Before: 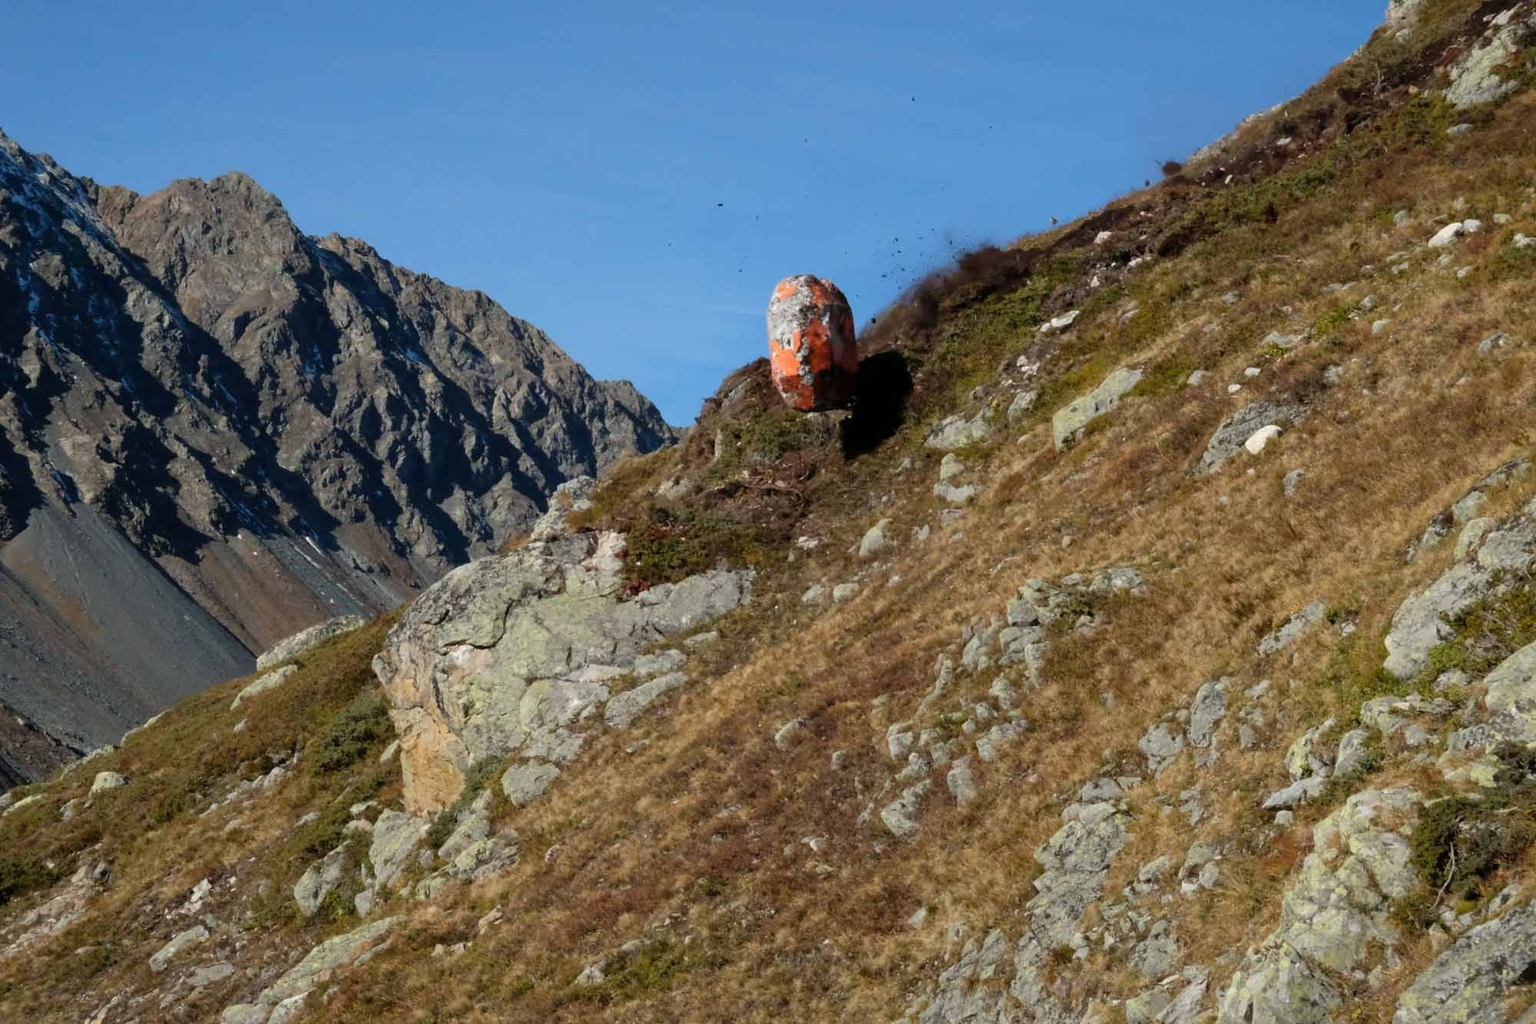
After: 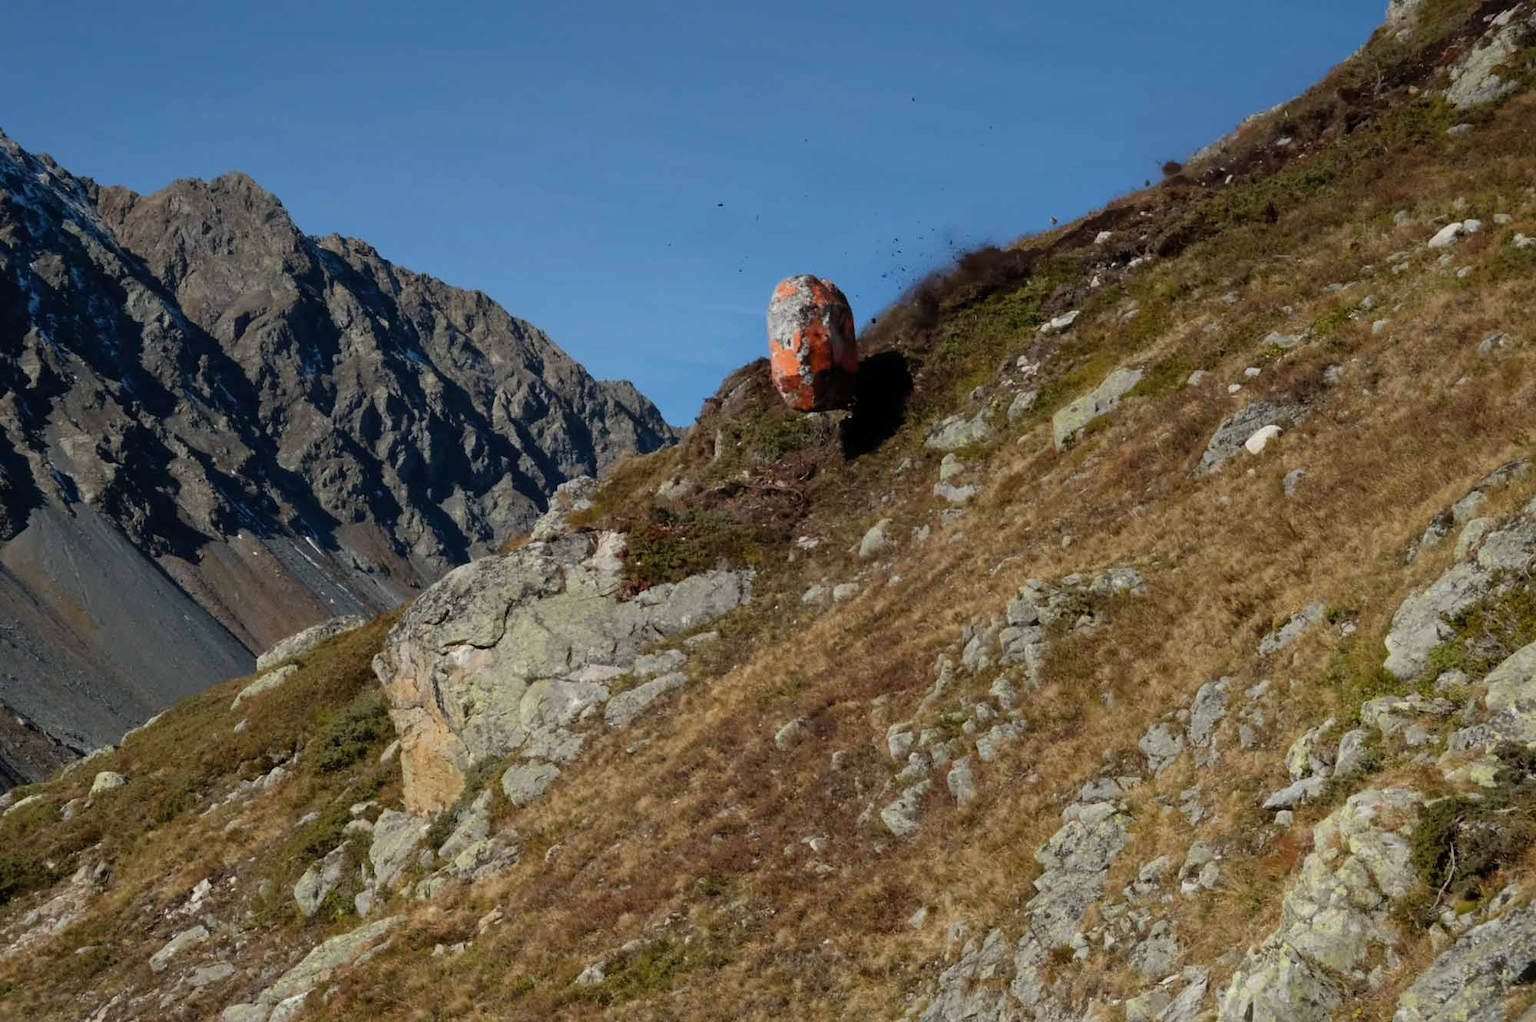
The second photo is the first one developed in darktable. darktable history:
crop: bottom 0.071%
graduated density: on, module defaults
